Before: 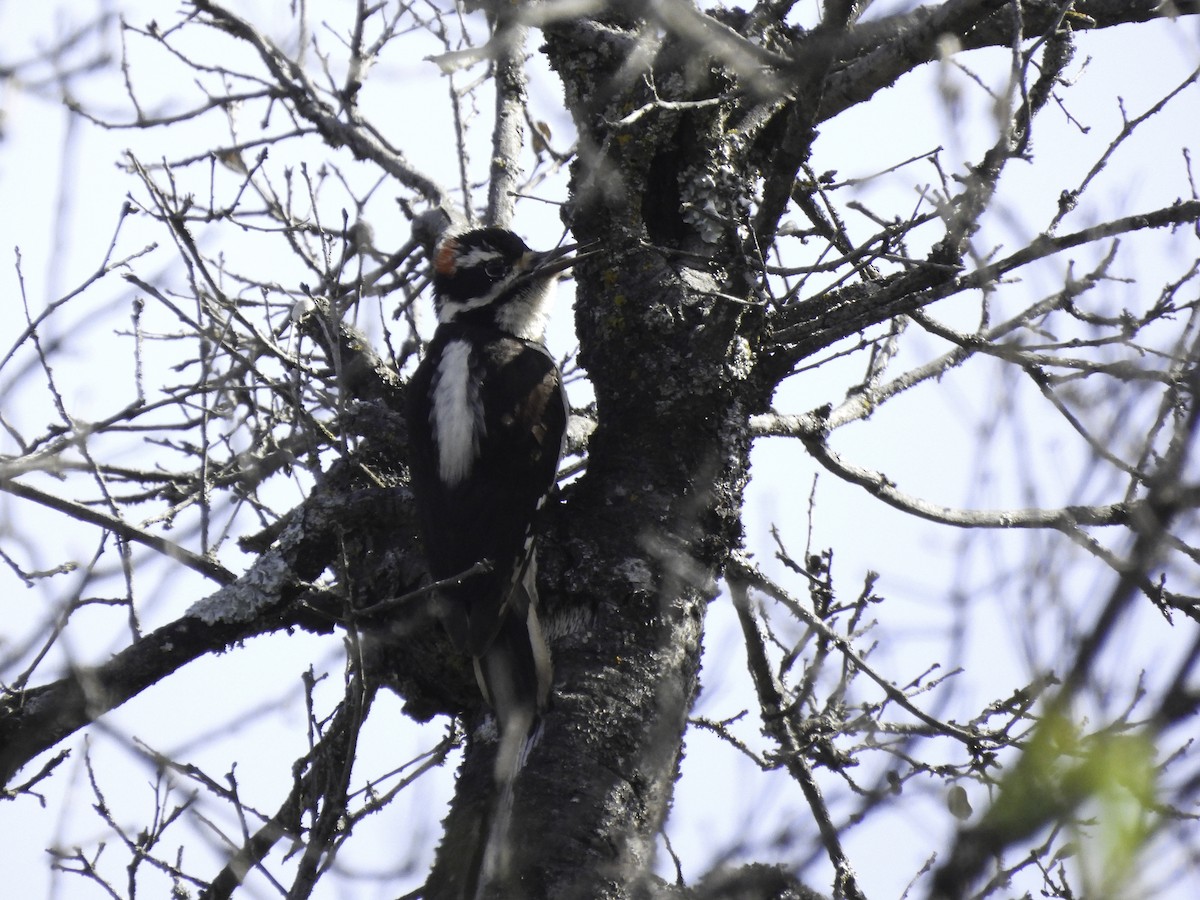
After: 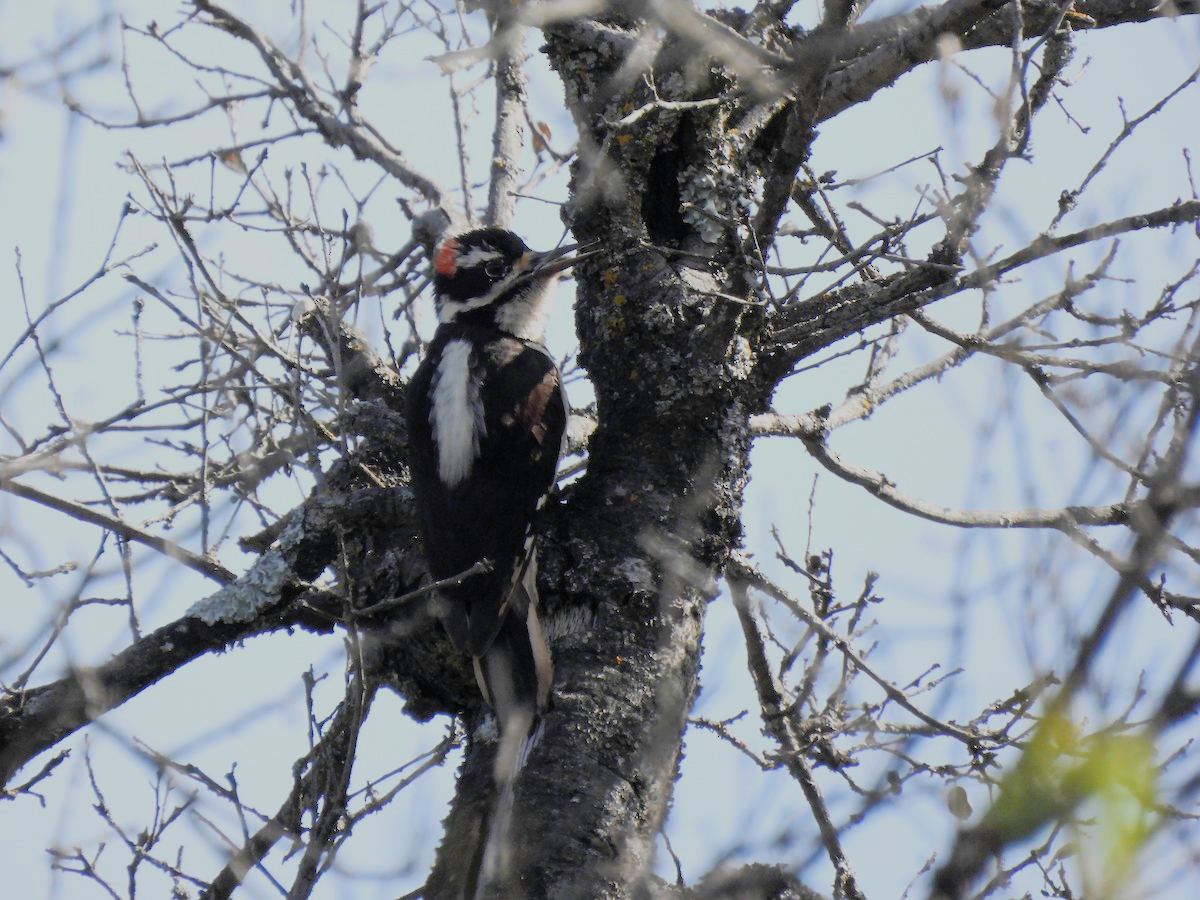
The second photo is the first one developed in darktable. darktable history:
rgb curve: curves: ch0 [(0, 0) (0.053, 0.068) (0.122, 0.128) (1, 1)]
filmic rgb: black relative exposure -7.15 EV, white relative exposure 5.36 EV, hardness 3.02, color science v6 (2022)
